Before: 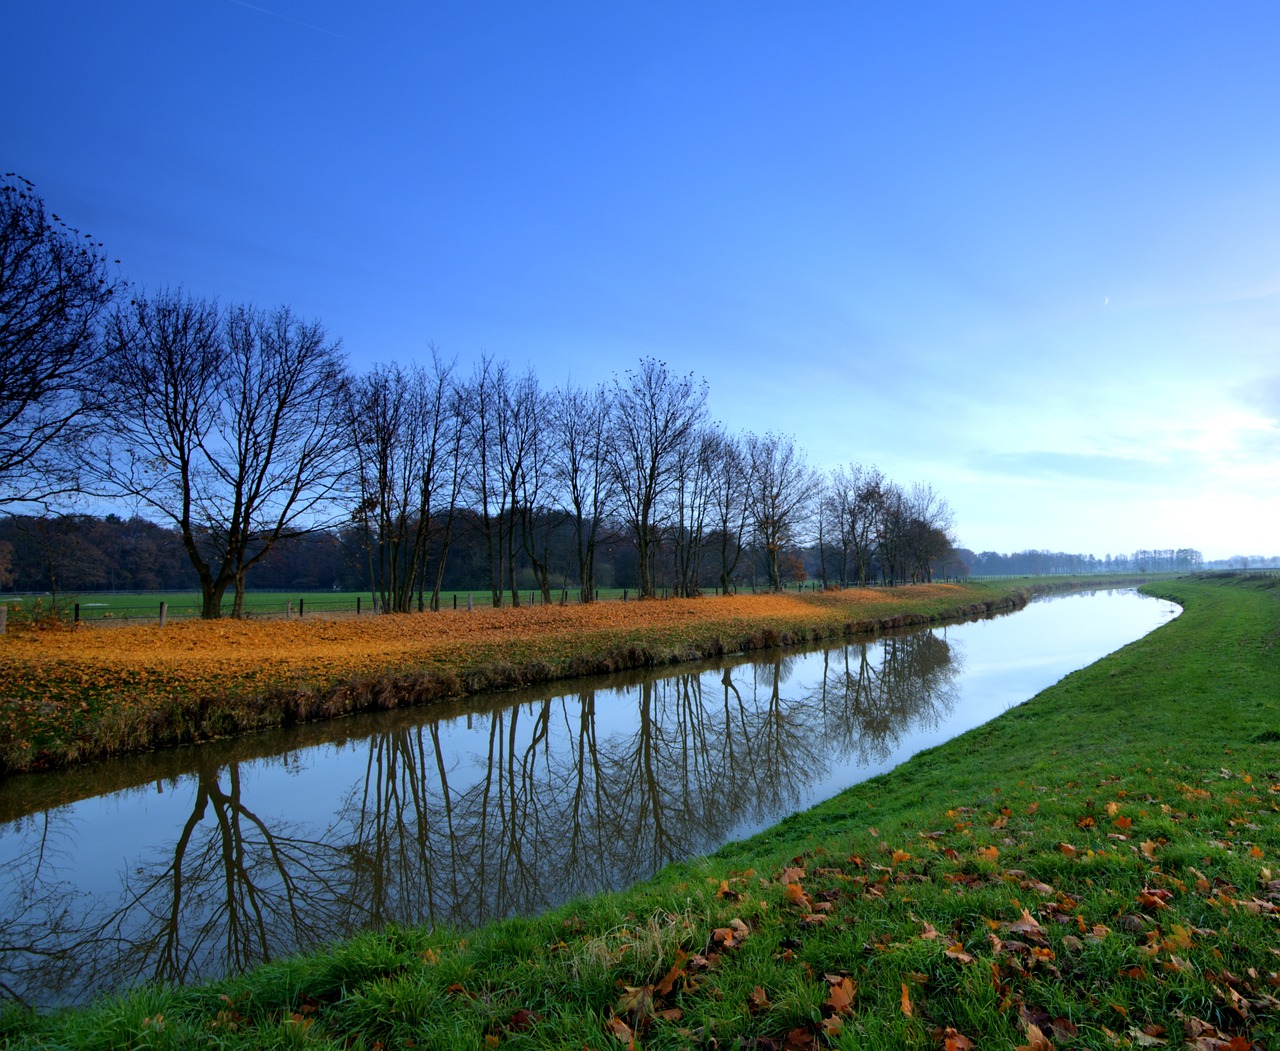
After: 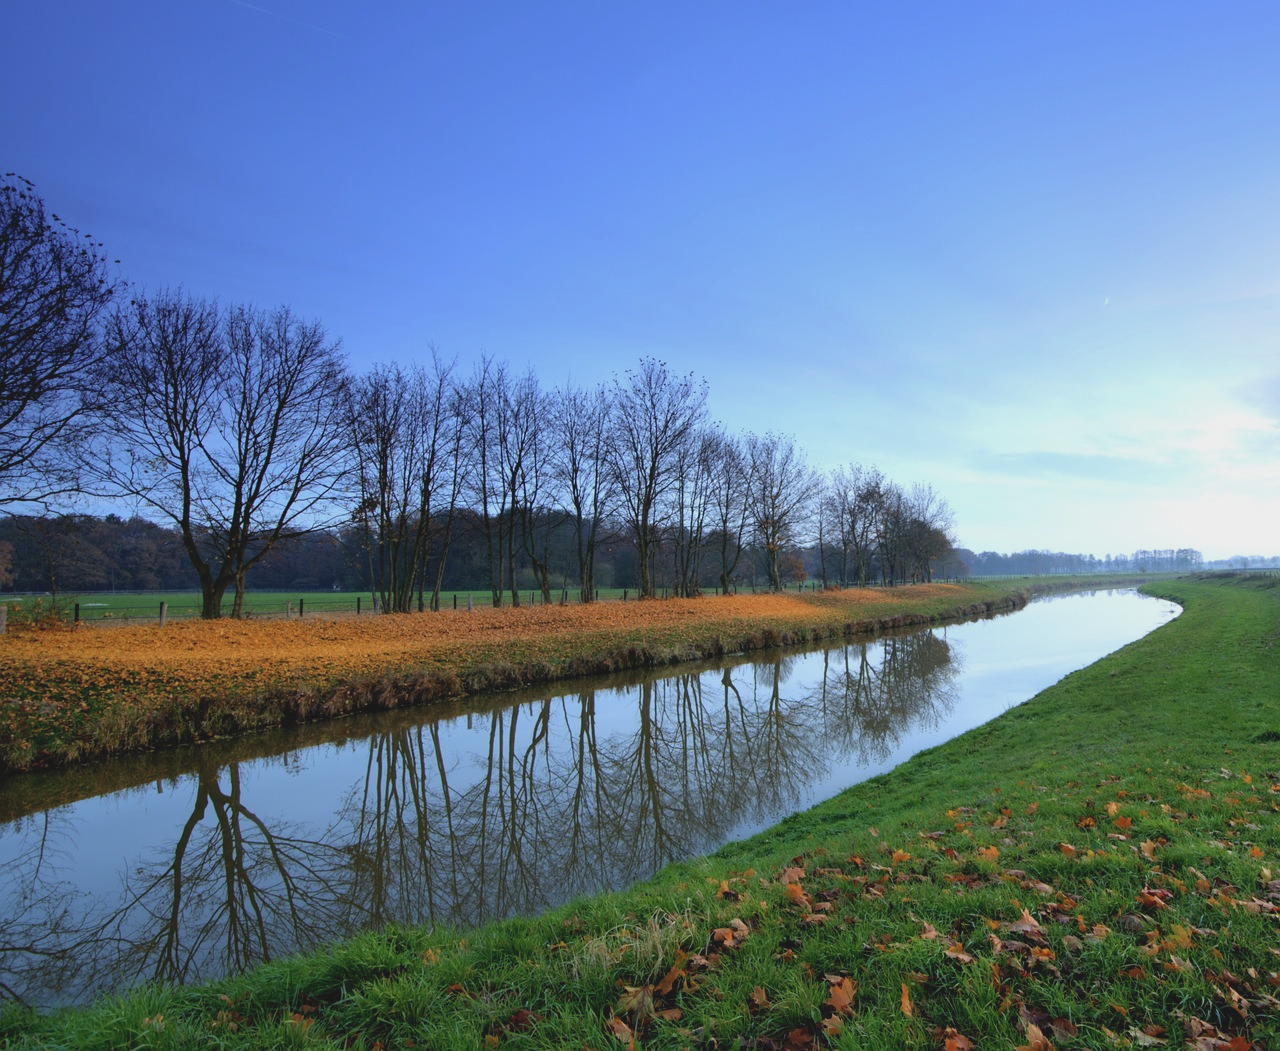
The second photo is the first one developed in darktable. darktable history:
contrast brightness saturation: contrast -0.138, brightness 0.042, saturation -0.137
